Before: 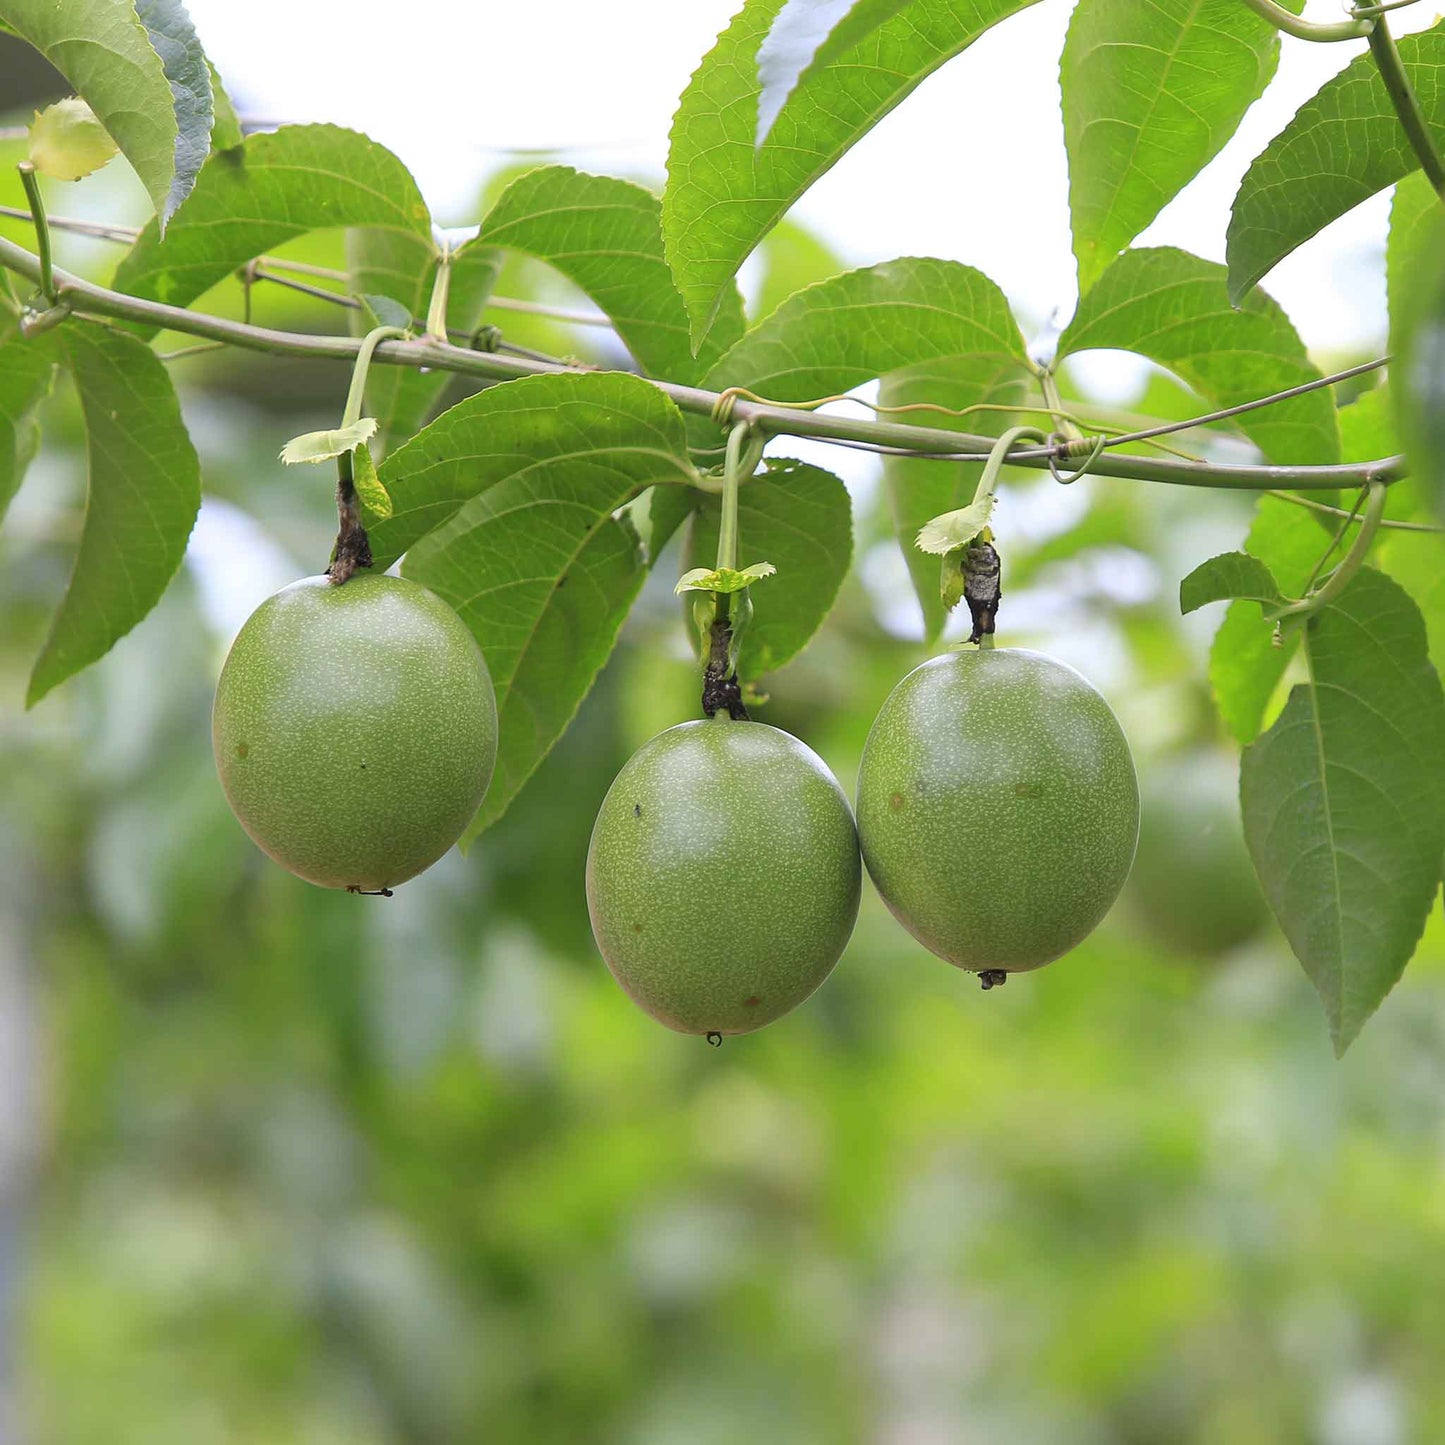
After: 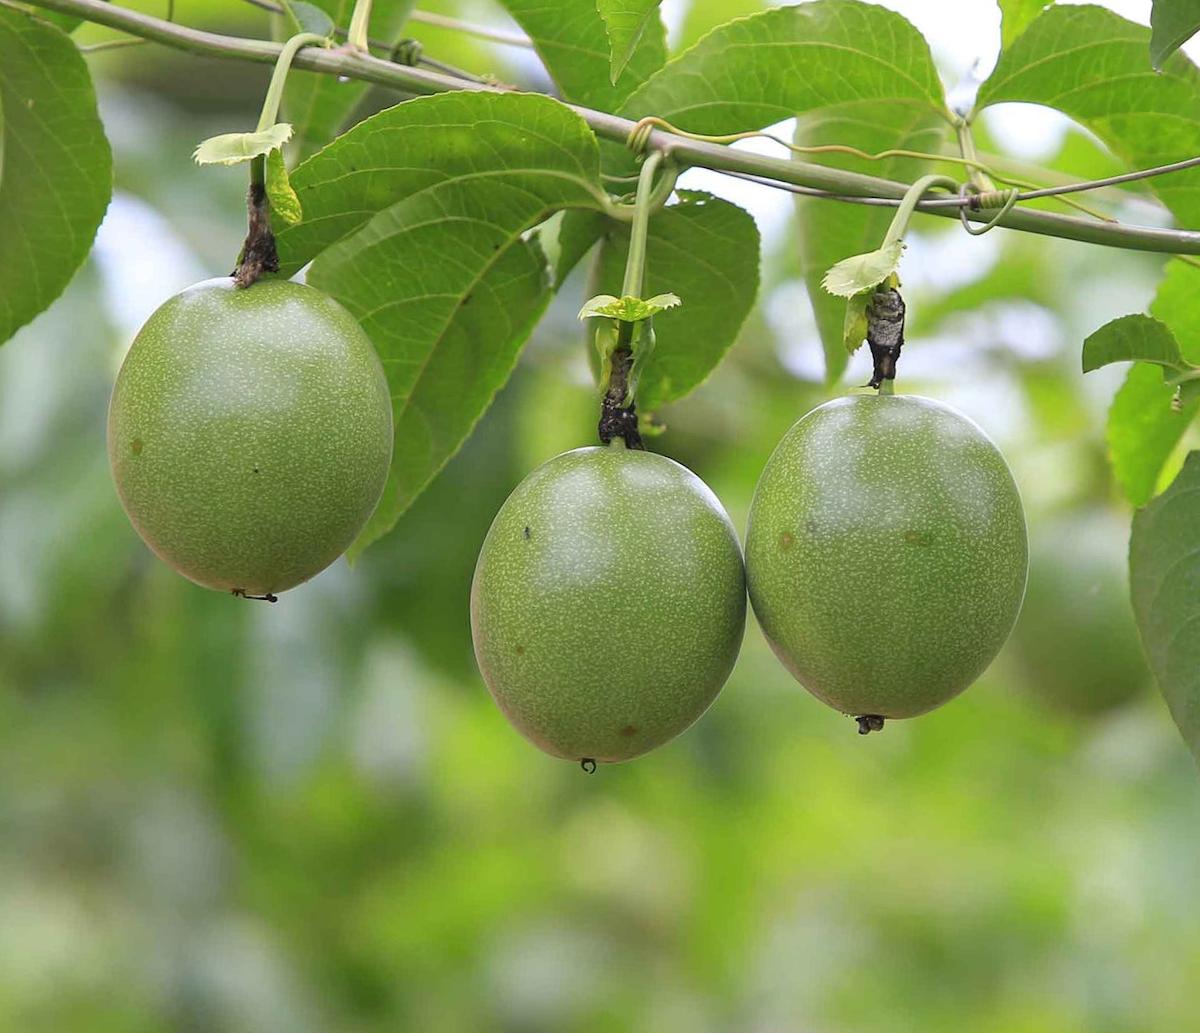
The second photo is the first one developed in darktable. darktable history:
crop and rotate: angle -3.77°, left 9.876%, top 20.736%, right 12.017%, bottom 12.041%
